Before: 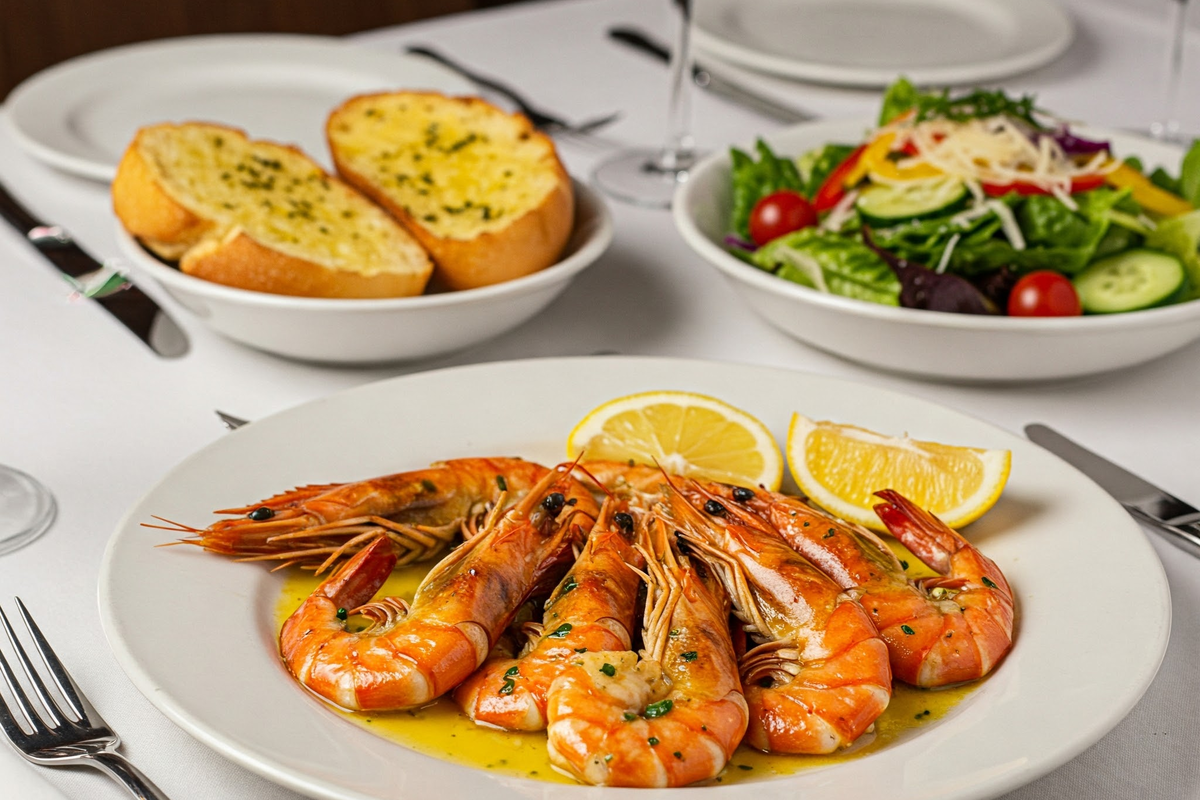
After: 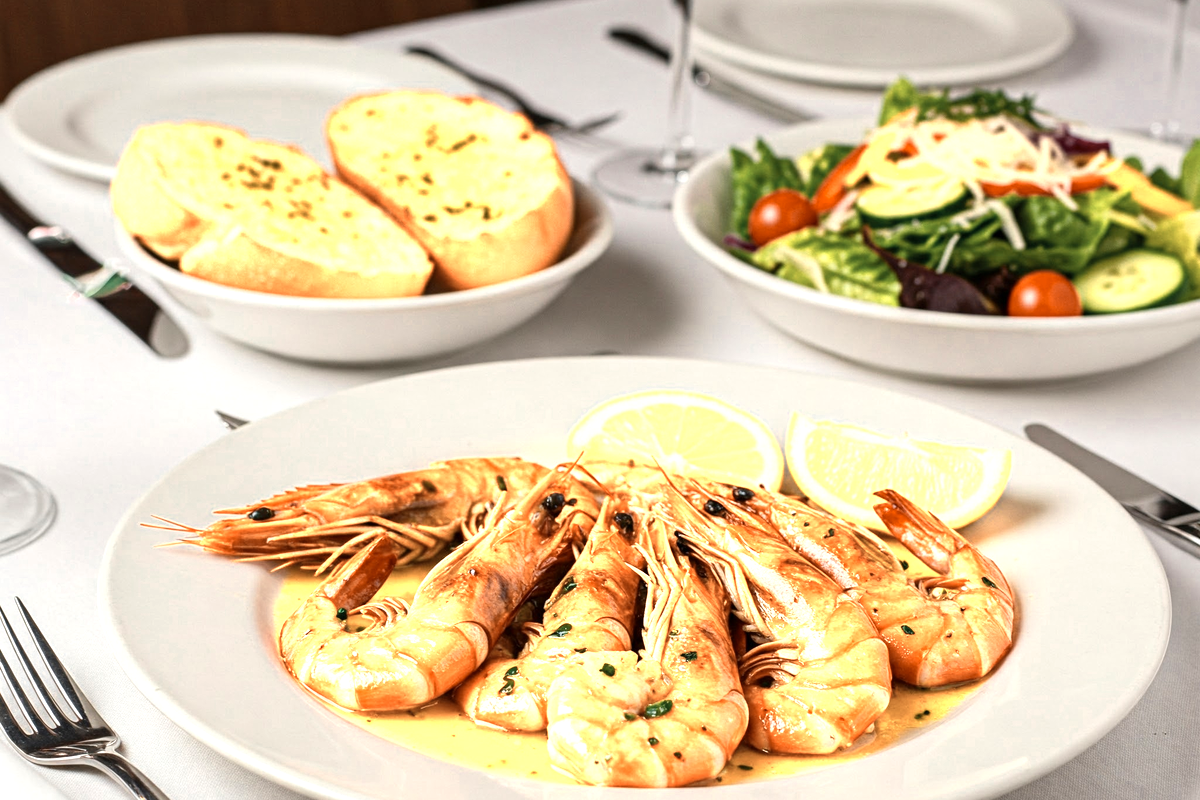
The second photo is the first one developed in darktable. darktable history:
tone equalizer: on, module defaults
color zones: curves: ch0 [(0.018, 0.548) (0.197, 0.654) (0.425, 0.447) (0.605, 0.658) (0.732, 0.579)]; ch1 [(0.105, 0.531) (0.224, 0.531) (0.386, 0.39) (0.618, 0.456) (0.732, 0.456) (0.956, 0.421)]; ch2 [(0.039, 0.583) (0.215, 0.465) (0.399, 0.544) (0.465, 0.548) (0.614, 0.447) (0.724, 0.43) (0.882, 0.623) (0.956, 0.632)], mix 26.51%
exposure: exposure 0.347 EV, compensate highlight preservation false
